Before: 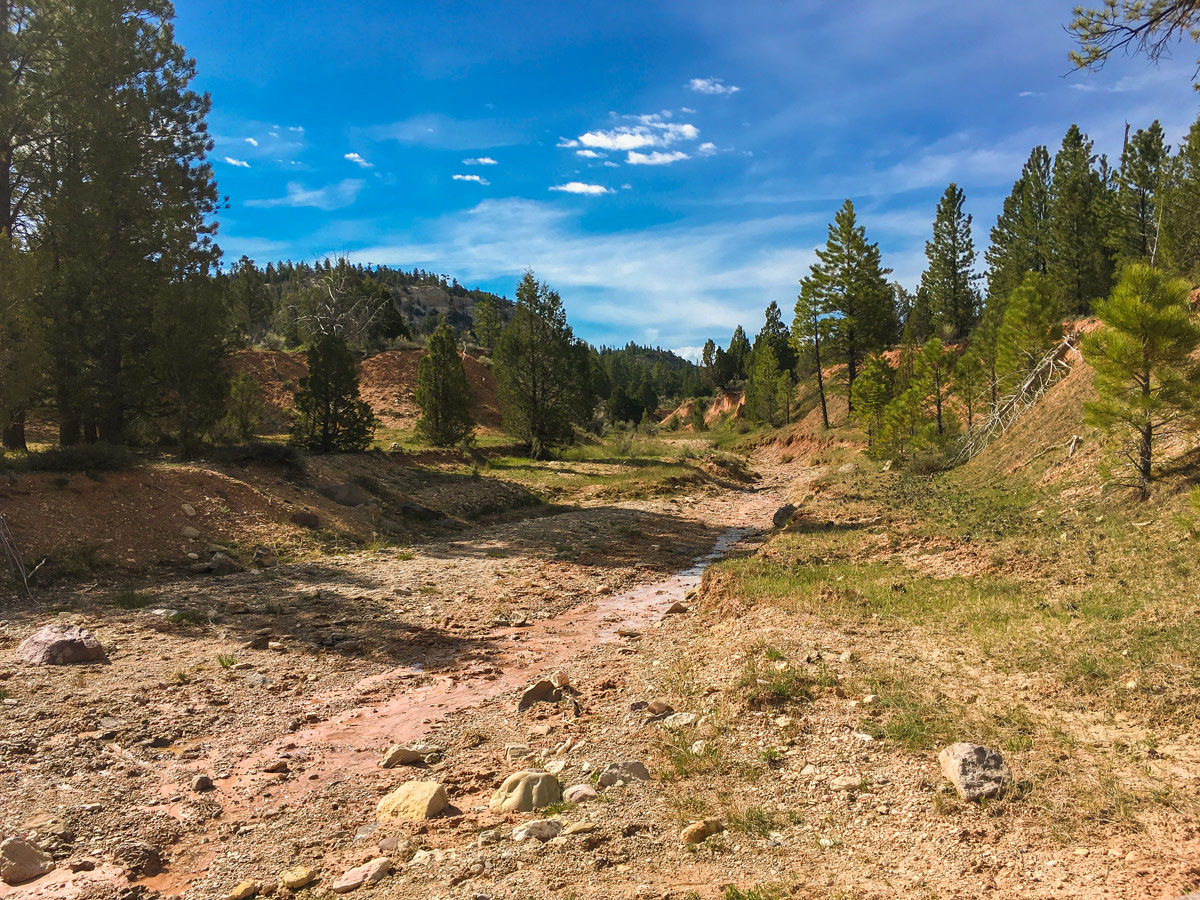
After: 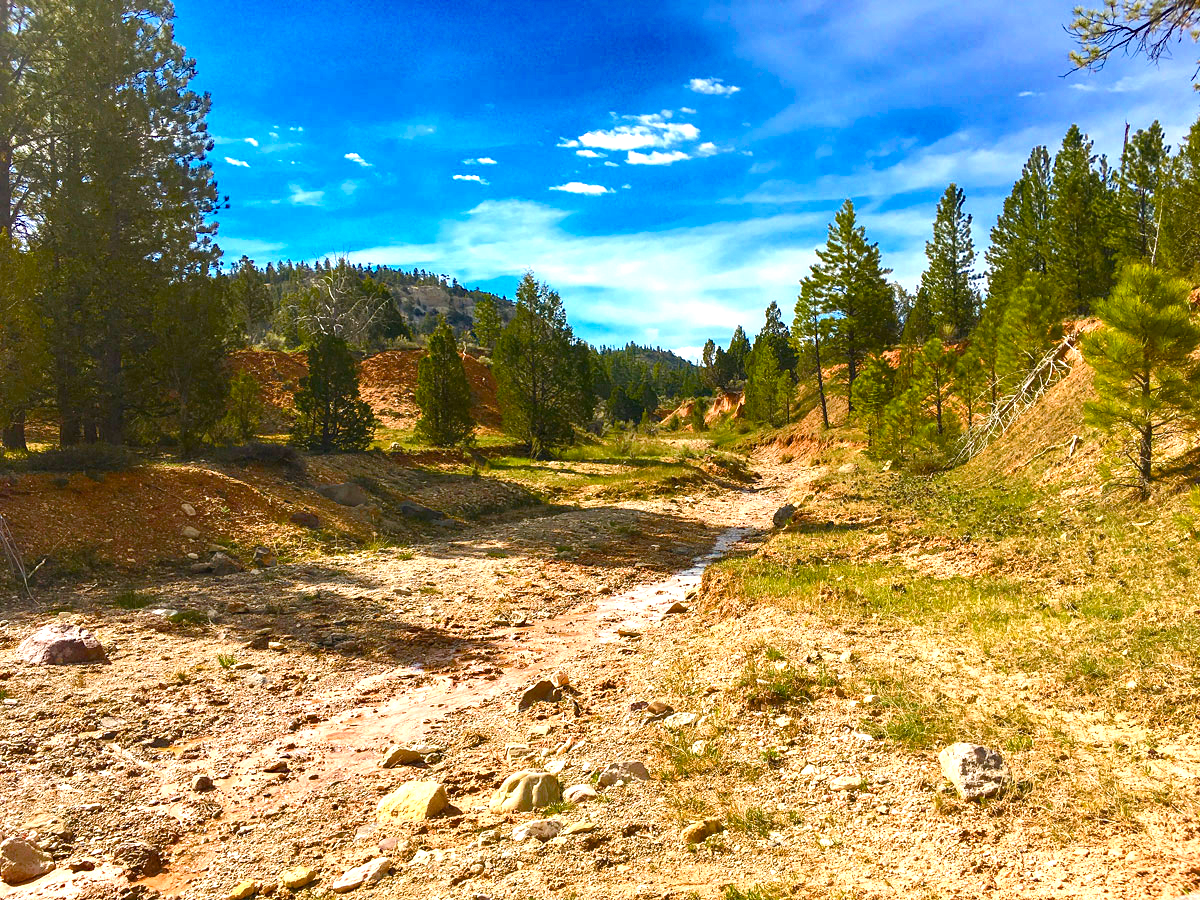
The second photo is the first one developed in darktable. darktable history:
color balance rgb: perceptual saturation grading › global saturation 35.096%, perceptual saturation grading › highlights -25.795%, perceptual saturation grading › shadows 25.217%, global vibrance 6.88%, saturation formula JzAzBz (2021)
exposure: black level correction 0, exposure 0.954 EV, compensate highlight preservation false
